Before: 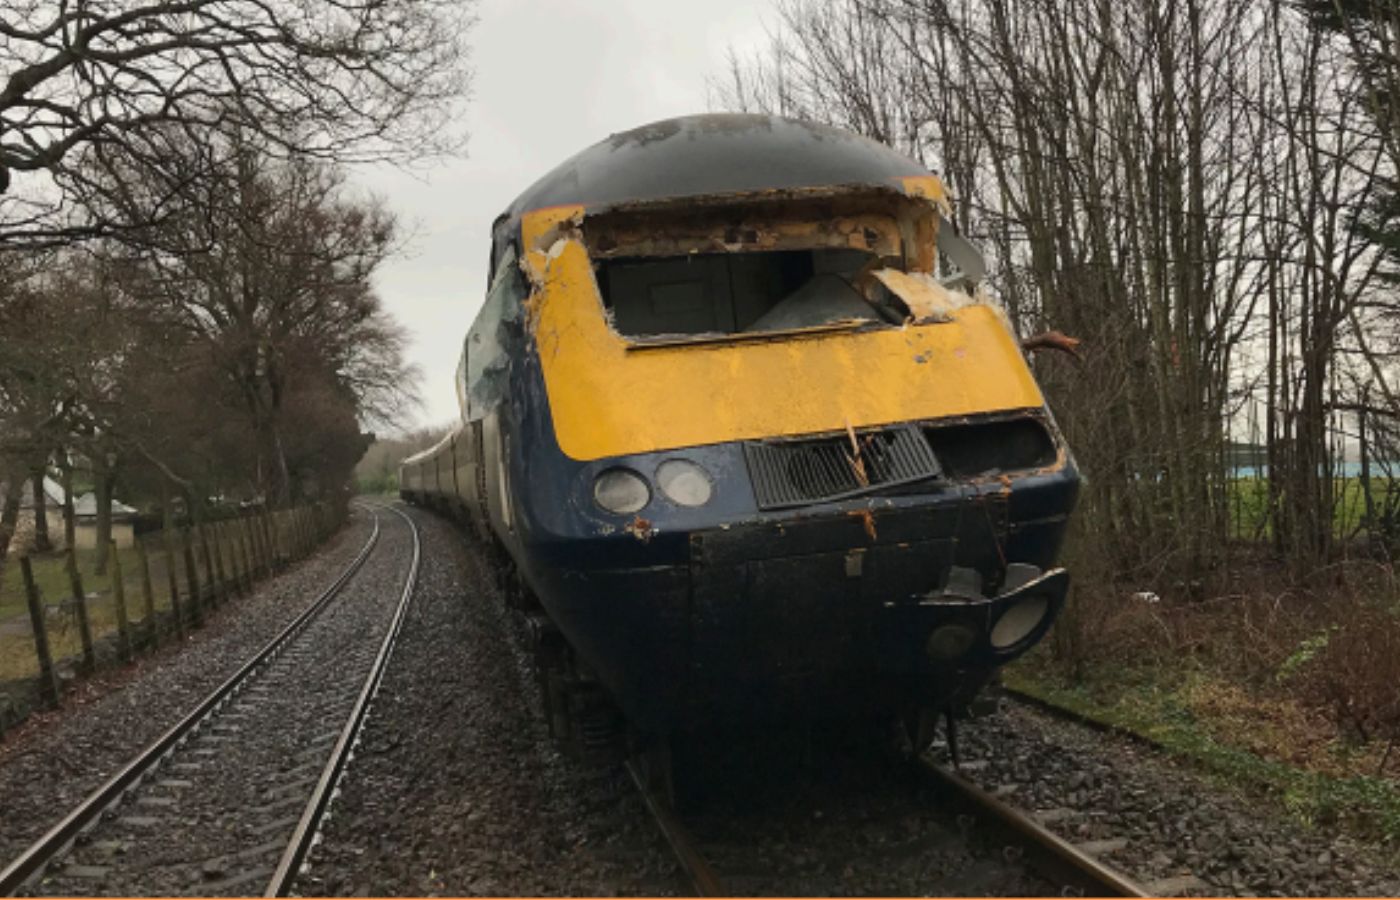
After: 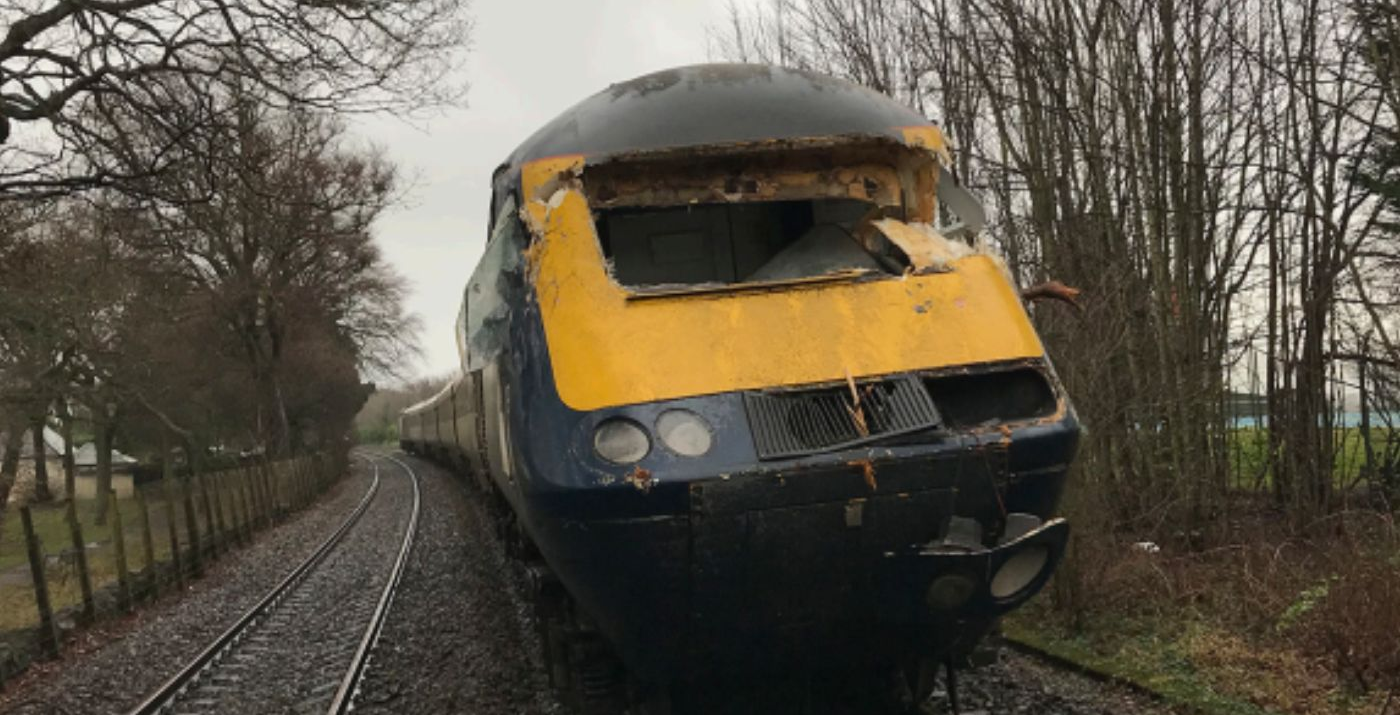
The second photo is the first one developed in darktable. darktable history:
crop and rotate: top 5.656%, bottom 14.892%
